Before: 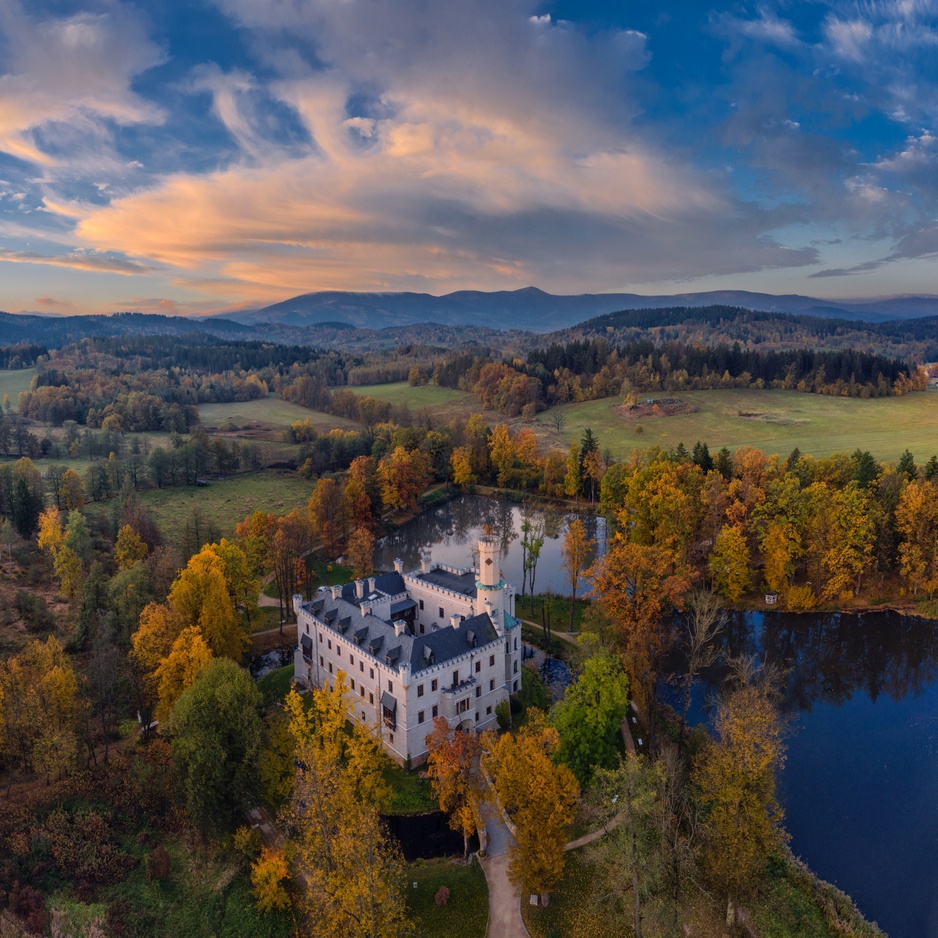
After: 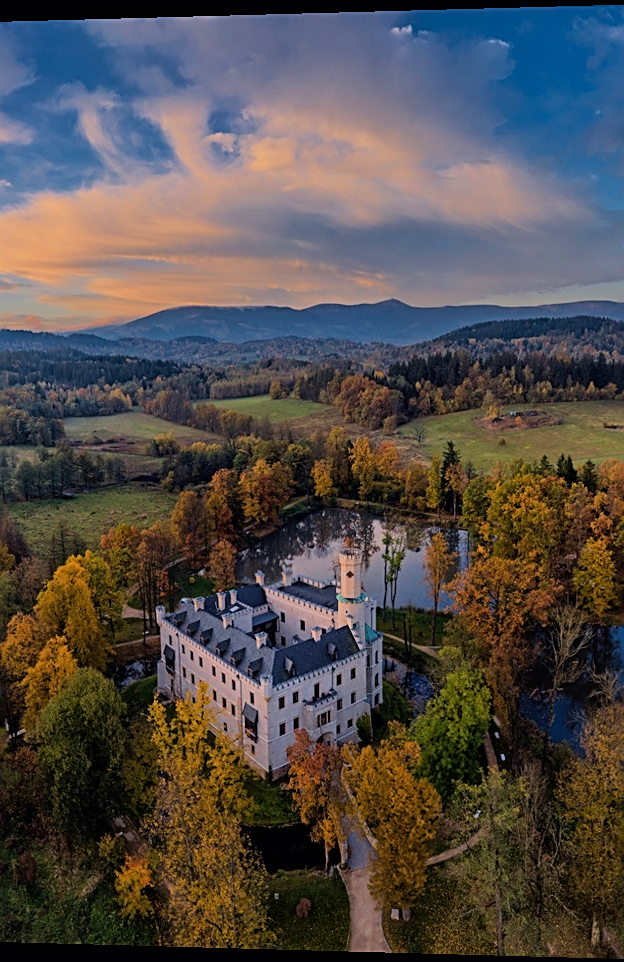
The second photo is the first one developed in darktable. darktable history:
crop and rotate: left 13.537%, right 19.796%
sharpen: radius 2.531, amount 0.628
velvia: on, module defaults
rotate and perspective: lens shift (horizontal) -0.055, automatic cropping off
filmic rgb: black relative exposure -7.65 EV, white relative exposure 4.56 EV, hardness 3.61, color science v6 (2022)
